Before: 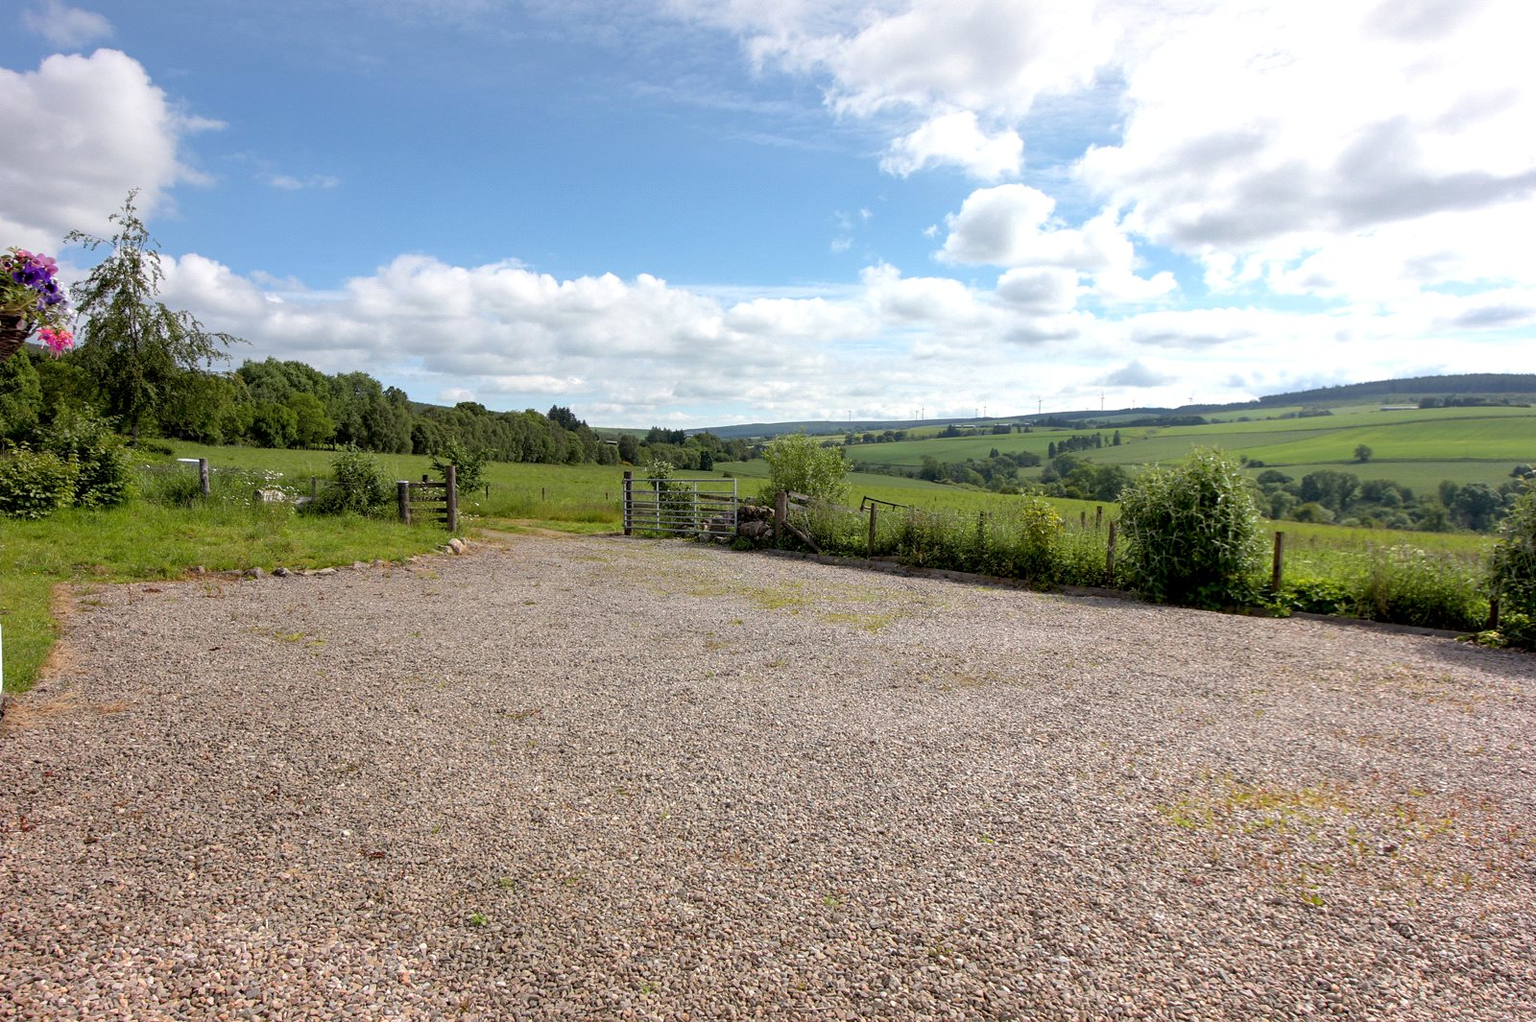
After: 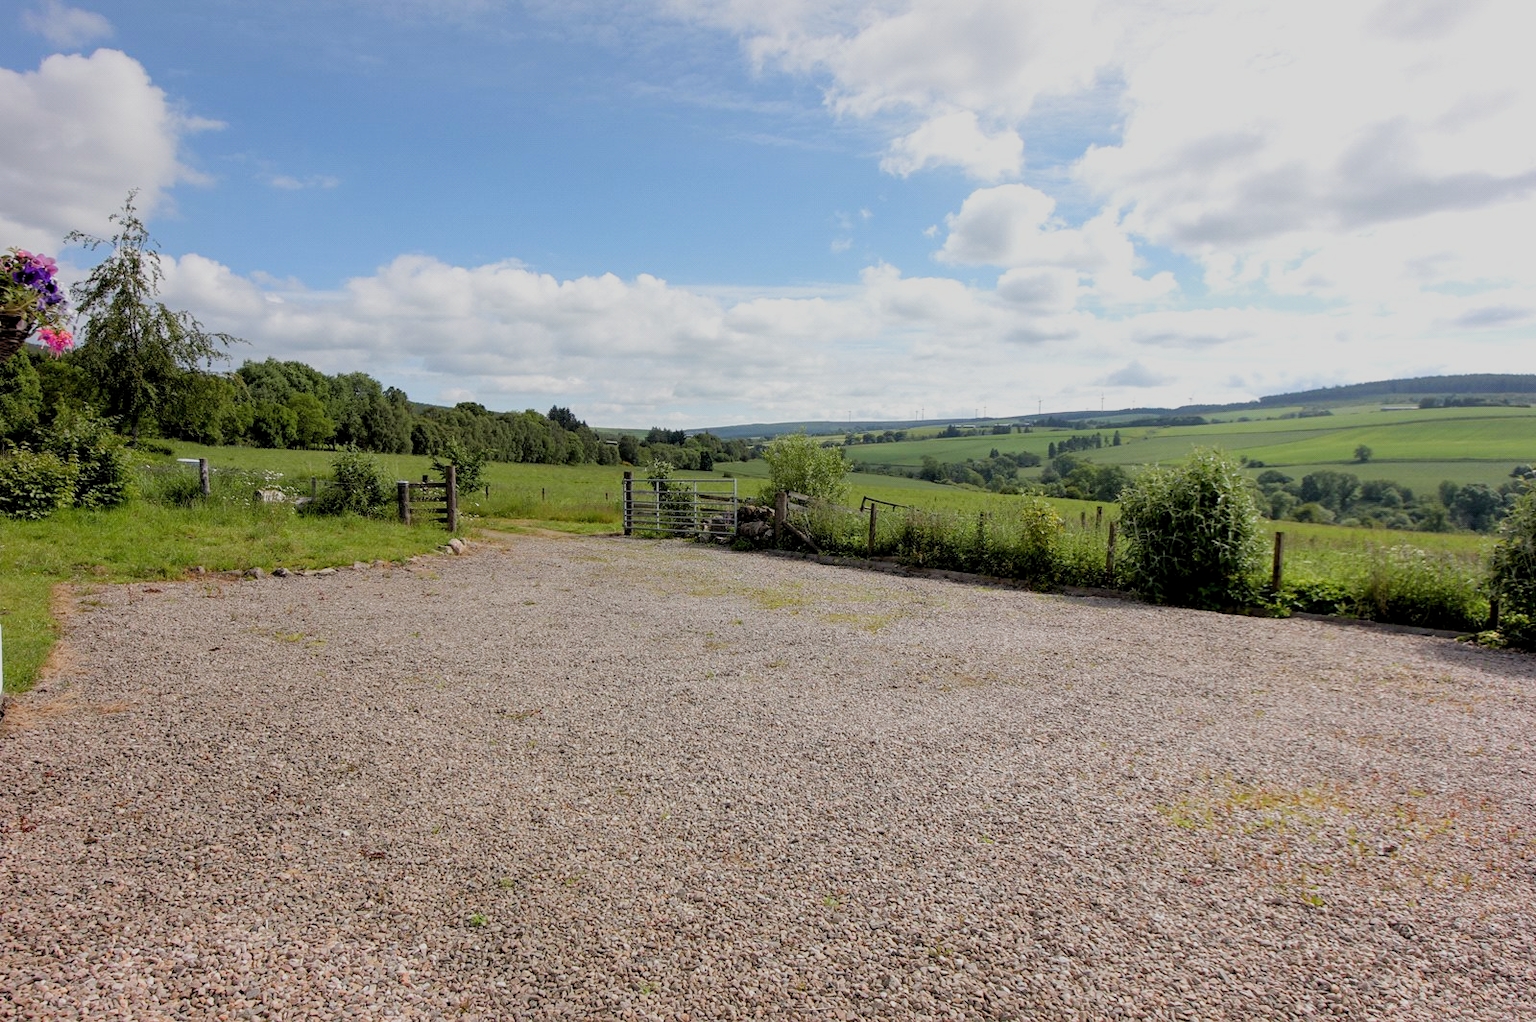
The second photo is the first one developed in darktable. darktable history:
filmic rgb: middle gray luminance 18.42%, black relative exposure -11.25 EV, white relative exposure 3.75 EV, threshold 6 EV, target black luminance 0%, hardness 5.87, latitude 57.4%, contrast 0.963, shadows ↔ highlights balance 49.98%, add noise in highlights 0, preserve chrominance luminance Y, color science v3 (2019), use custom middle-gray values true, iterations of high-quality reconstruction 0, contrast in highlights soft, enable highlight reconstruction true
